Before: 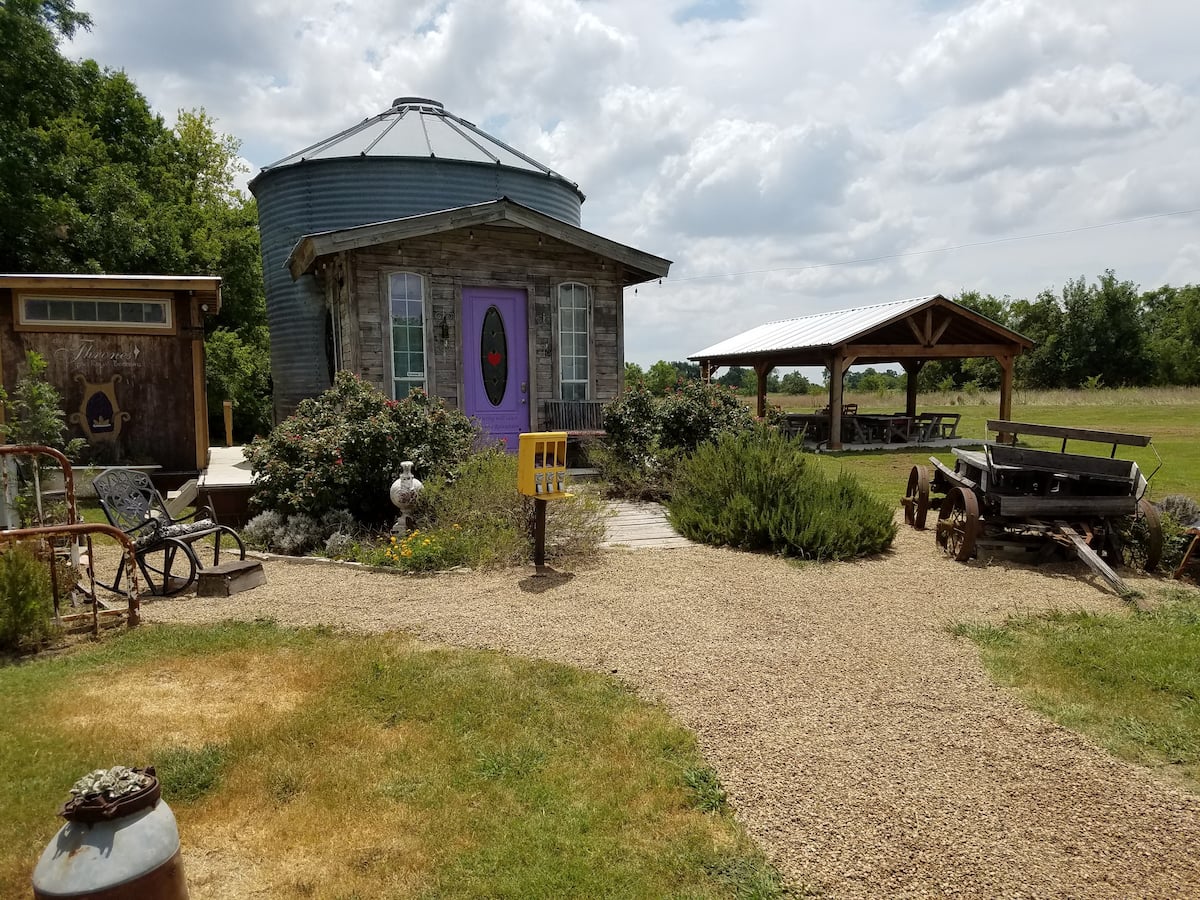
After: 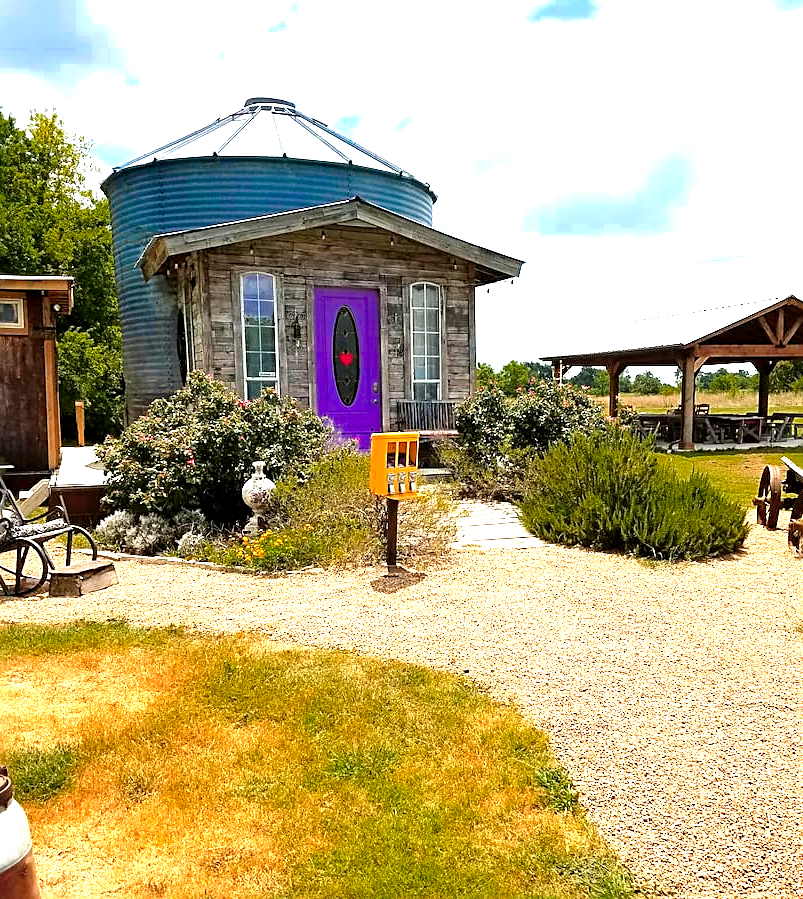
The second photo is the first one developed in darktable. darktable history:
tone equalizer: edges refinement/feathering 500, mask exposure compensation -1.57 EV, preserve details no
exposure: black level correction 0.001, exposure 0.675 EV, compensate exposure bias true, compensate highlight preservation false
crop and rotate: left 12.36%, right 20.696%
color zones: curves: ch0 [(0, 0.553) (0.123, 0.58) (0.23, 0.419) (0.468, 0.155) (0.605, 0.132) (0.723, 0.063) (0.833, 0.172) (0.921, 0.468)]; ch1 [(0.025, 0.645) (0.229, 0.584) (0.326, 0.551) (0.537, 0.446) (0.599, 0.911) (0.708, 1) (0.805, 0.944)]; ch2 [(0.086, 0.468) (0.254, 0.464) (0.638, 0.564) (0.702, 0.592) (0.768, 0.564)]
levels: levels [0, 0.352, 0.703]
sharpen: on, module defaults
